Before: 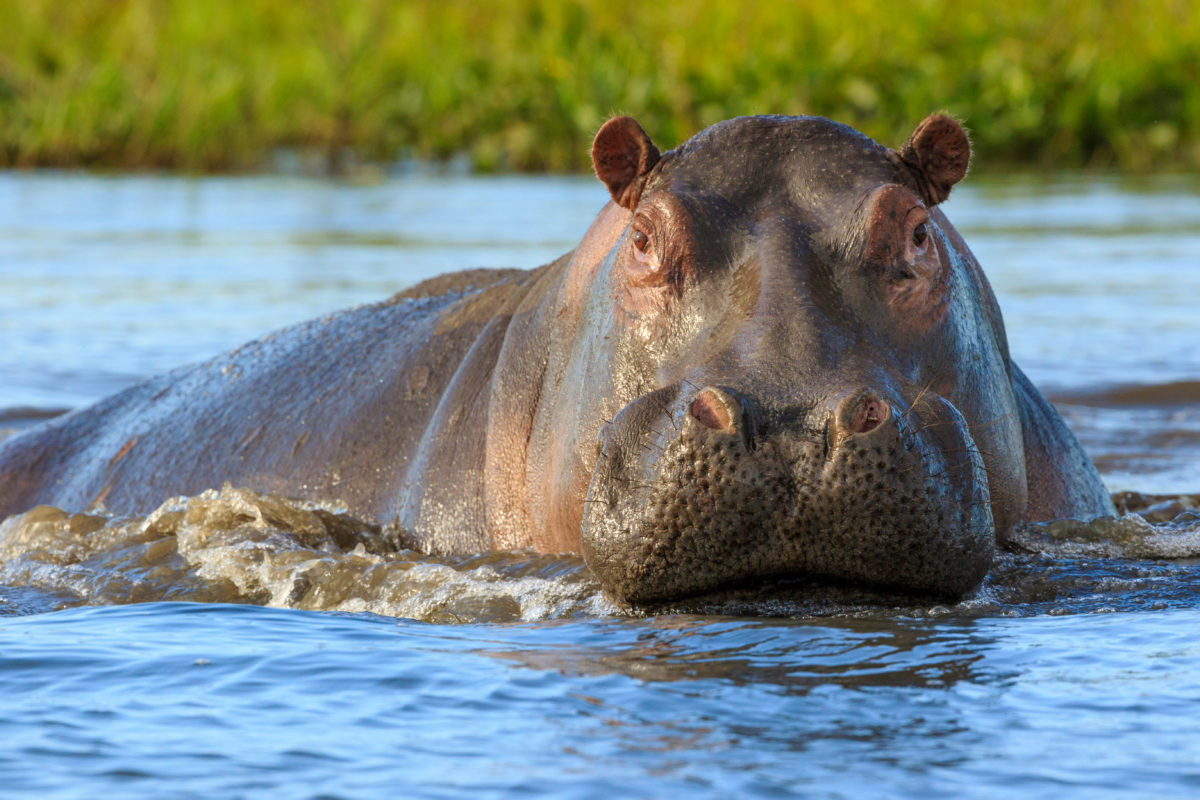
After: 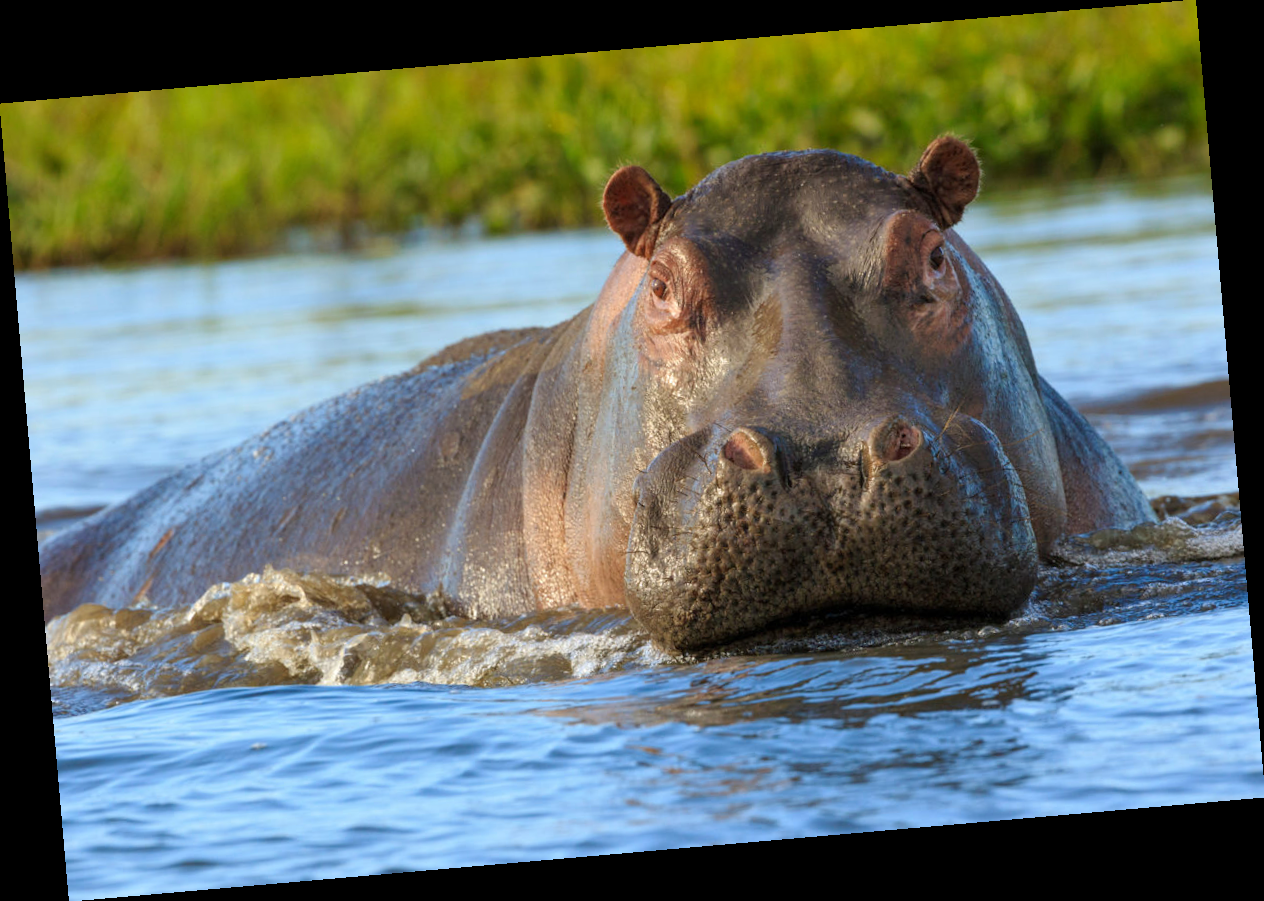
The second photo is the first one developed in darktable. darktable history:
tone equalizer: on, module defaults
rotate and perspective: rotation -4.98°, automatic cropping off
